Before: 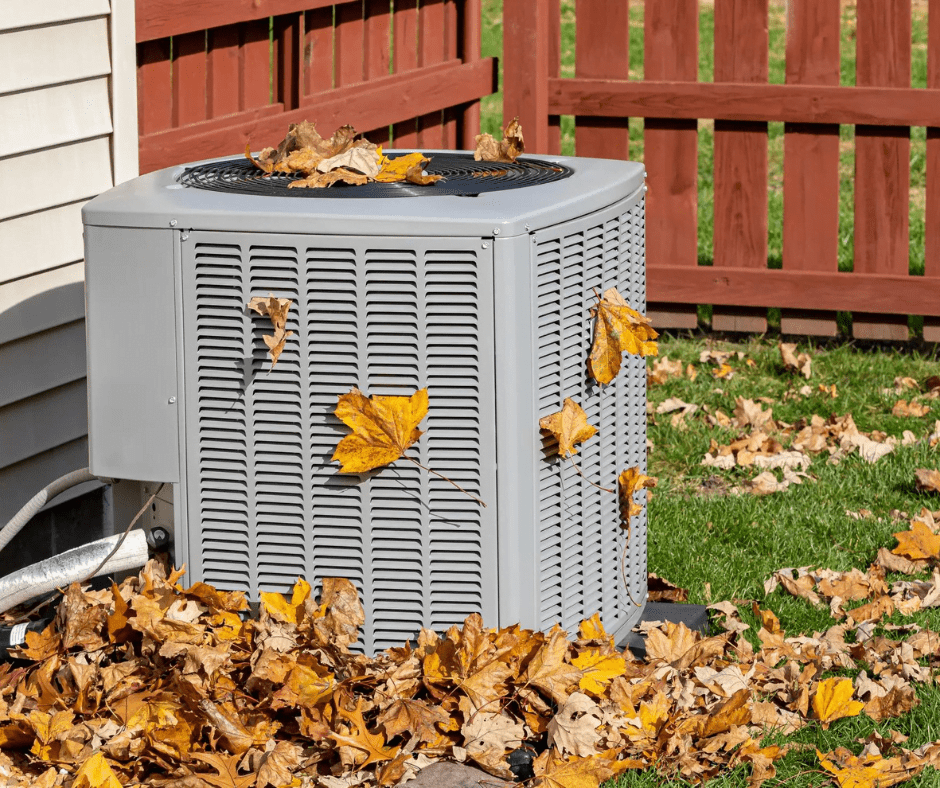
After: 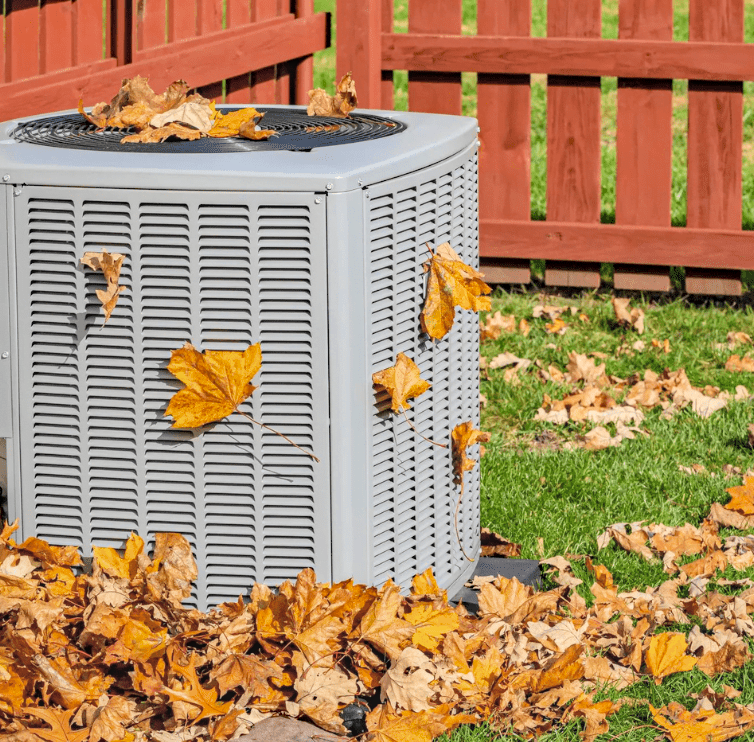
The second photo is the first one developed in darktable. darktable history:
local contrast: on, module defaults
crop and rotate: left 17.959%, top 5.771%, right 1.742%
exposure: black level correction -0.005, exposure 1 EV, compensate highlight preservation false
filmic rgb: black relative exposure -7.65 EV, white relative exposure 4.56 EV, hardness 3.61, color science v6 (2022)
shadows and highlights: on, module defaults
haze removal: compatibility mode true, adaptive false
